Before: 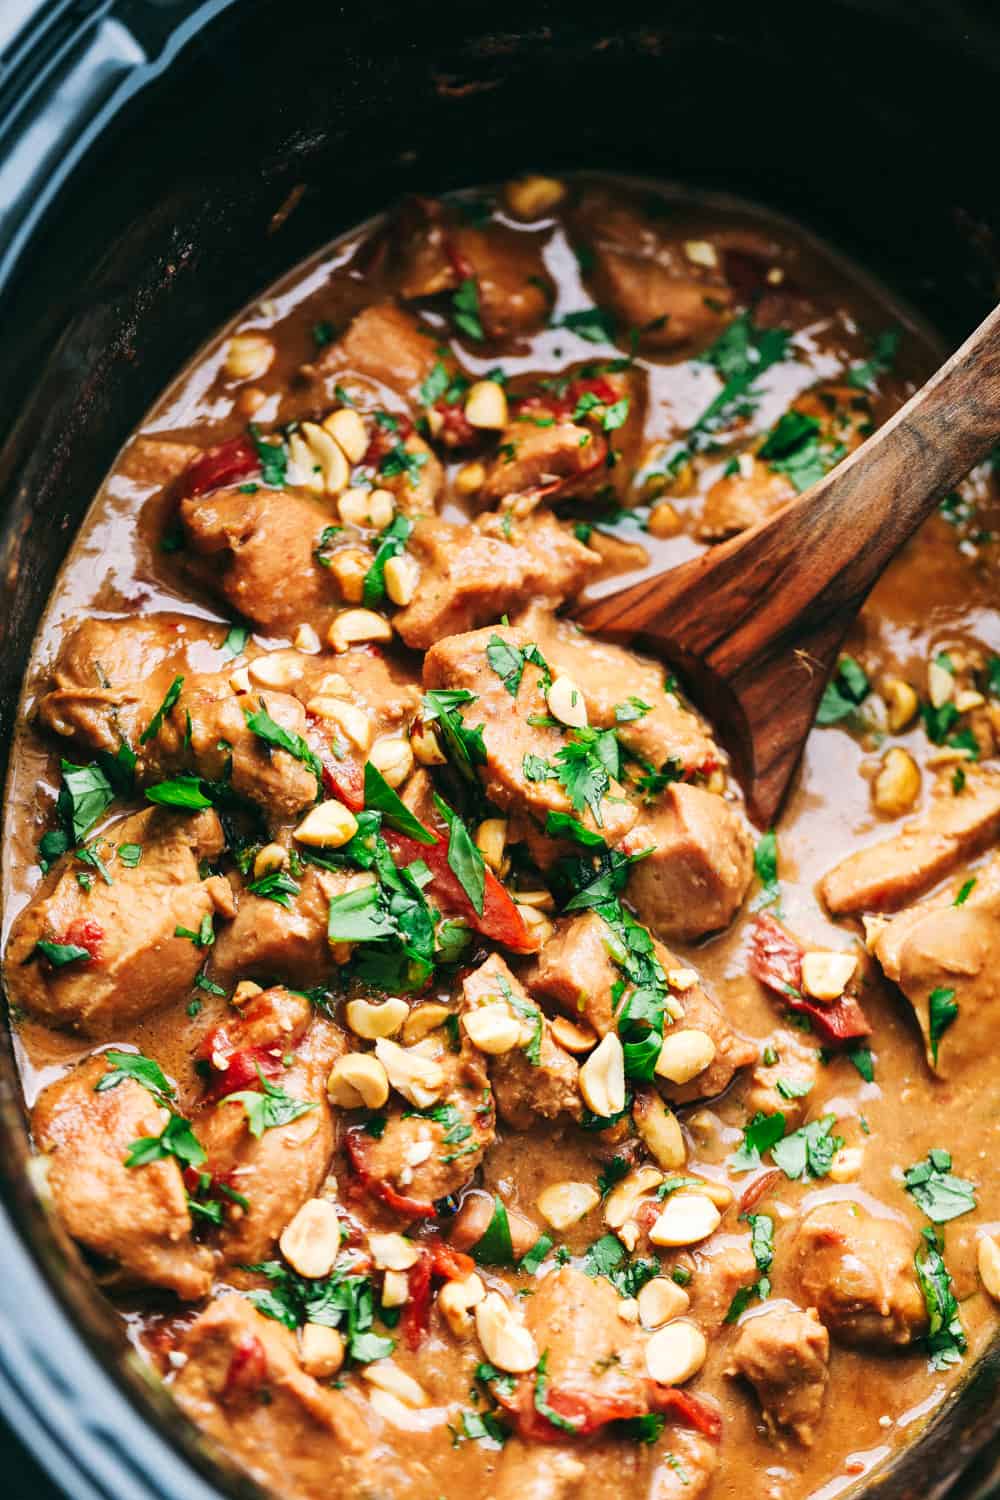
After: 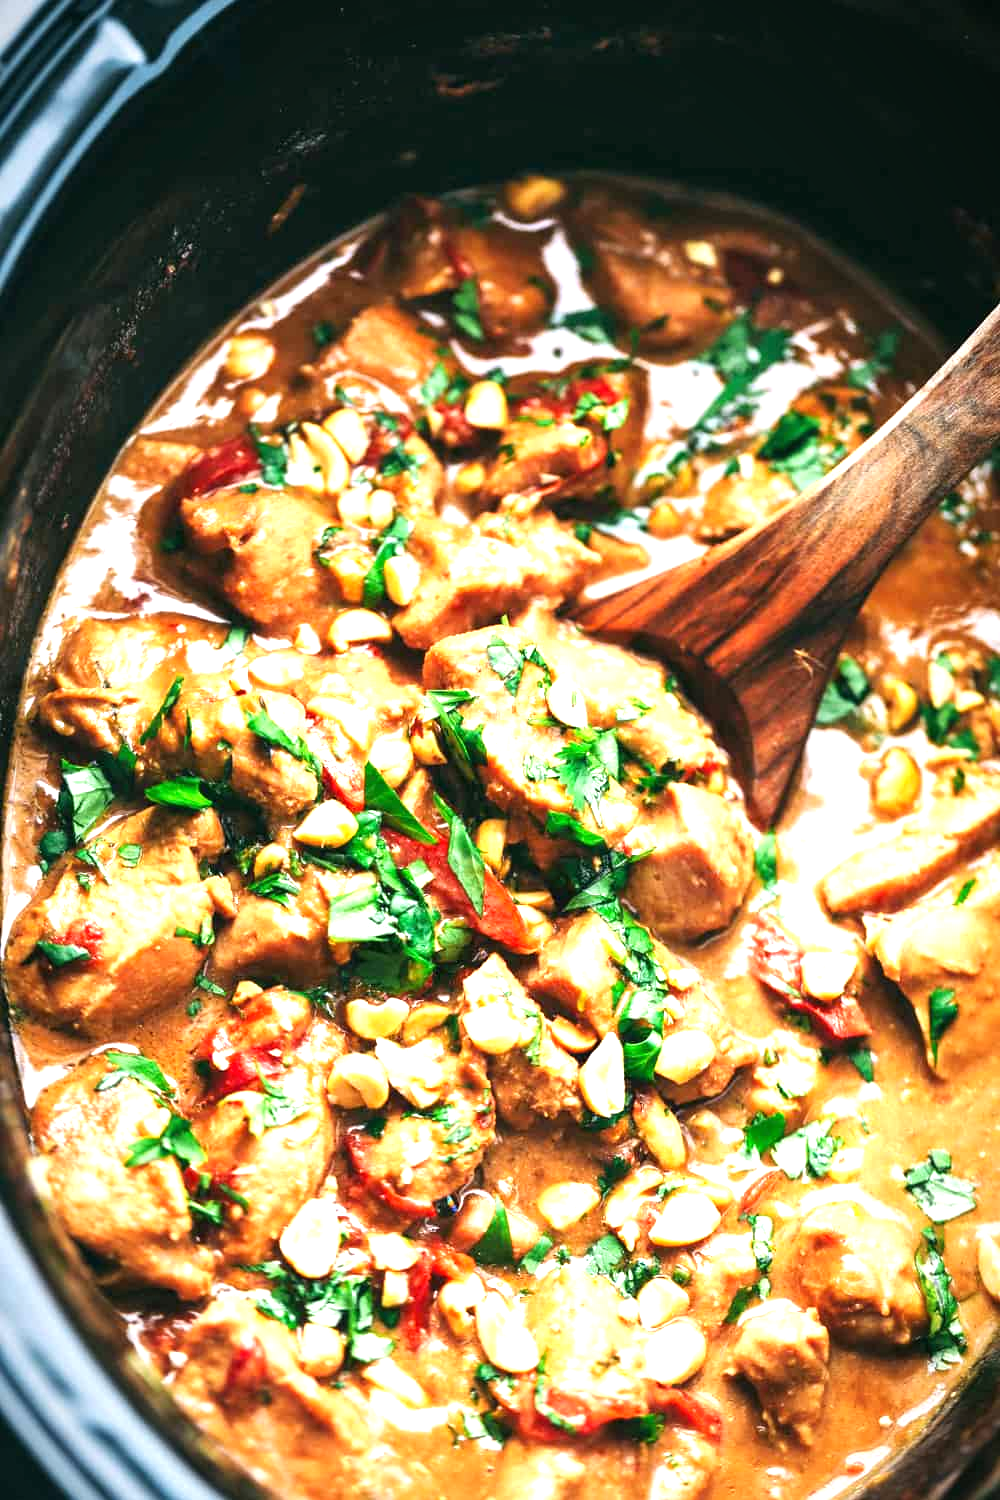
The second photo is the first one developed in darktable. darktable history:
exposure: black level correction 0, exposure 1.095 EV, compensate highlight preservation false
vignetting: fall-off start 86.19%, saturation -0.033, automatic ratio true
